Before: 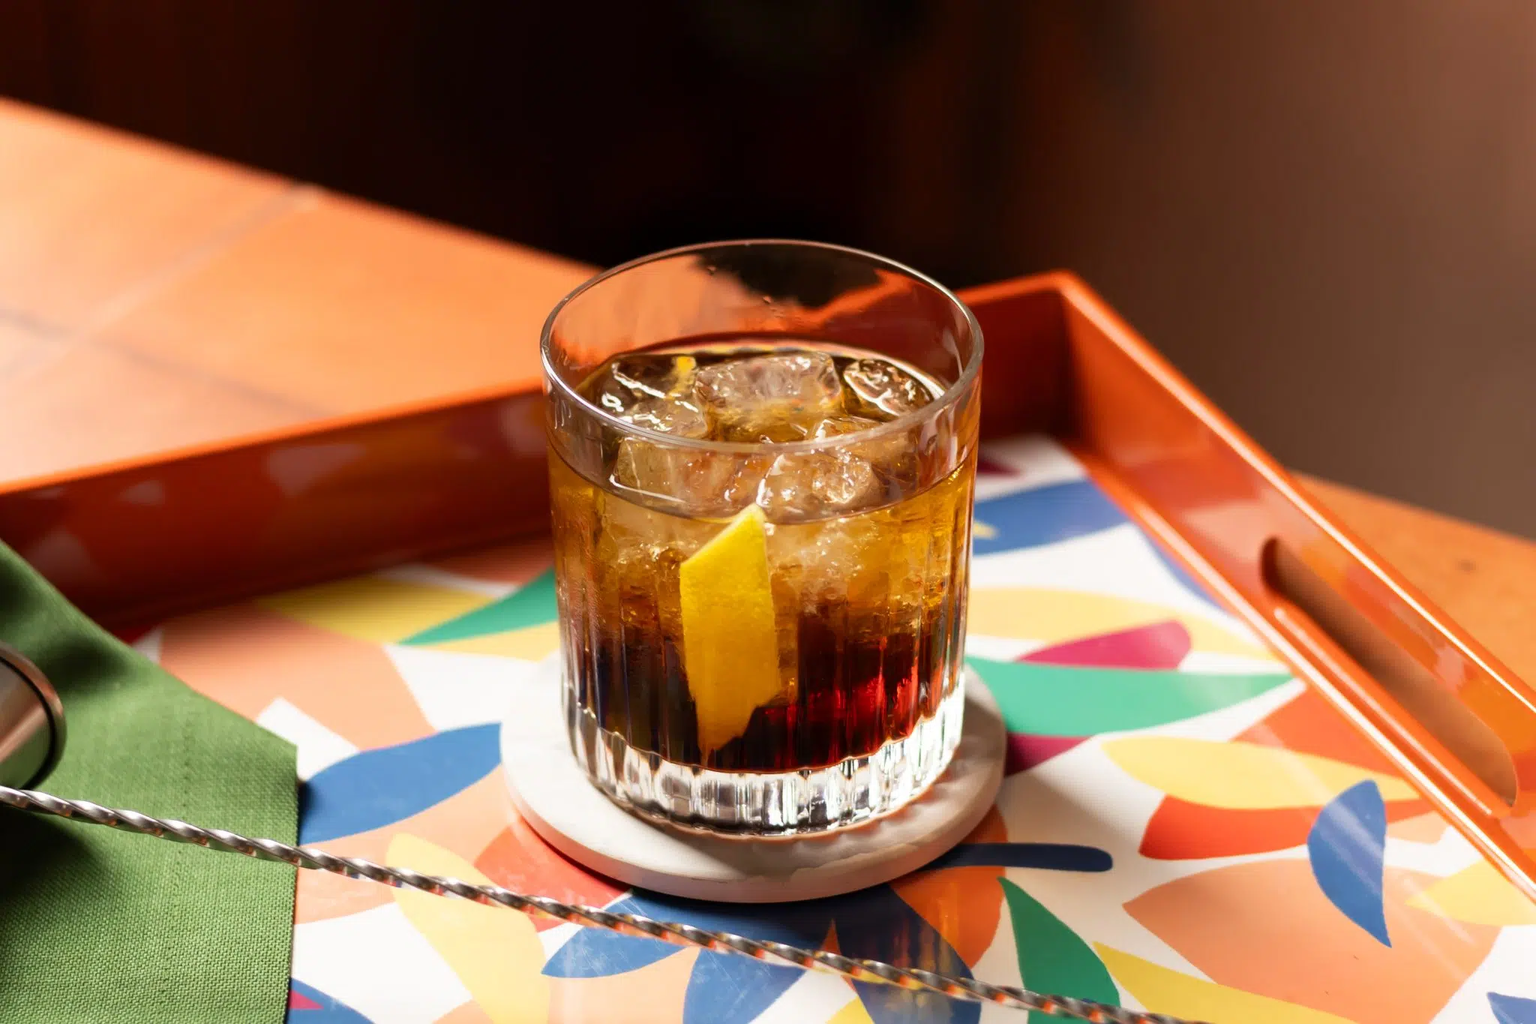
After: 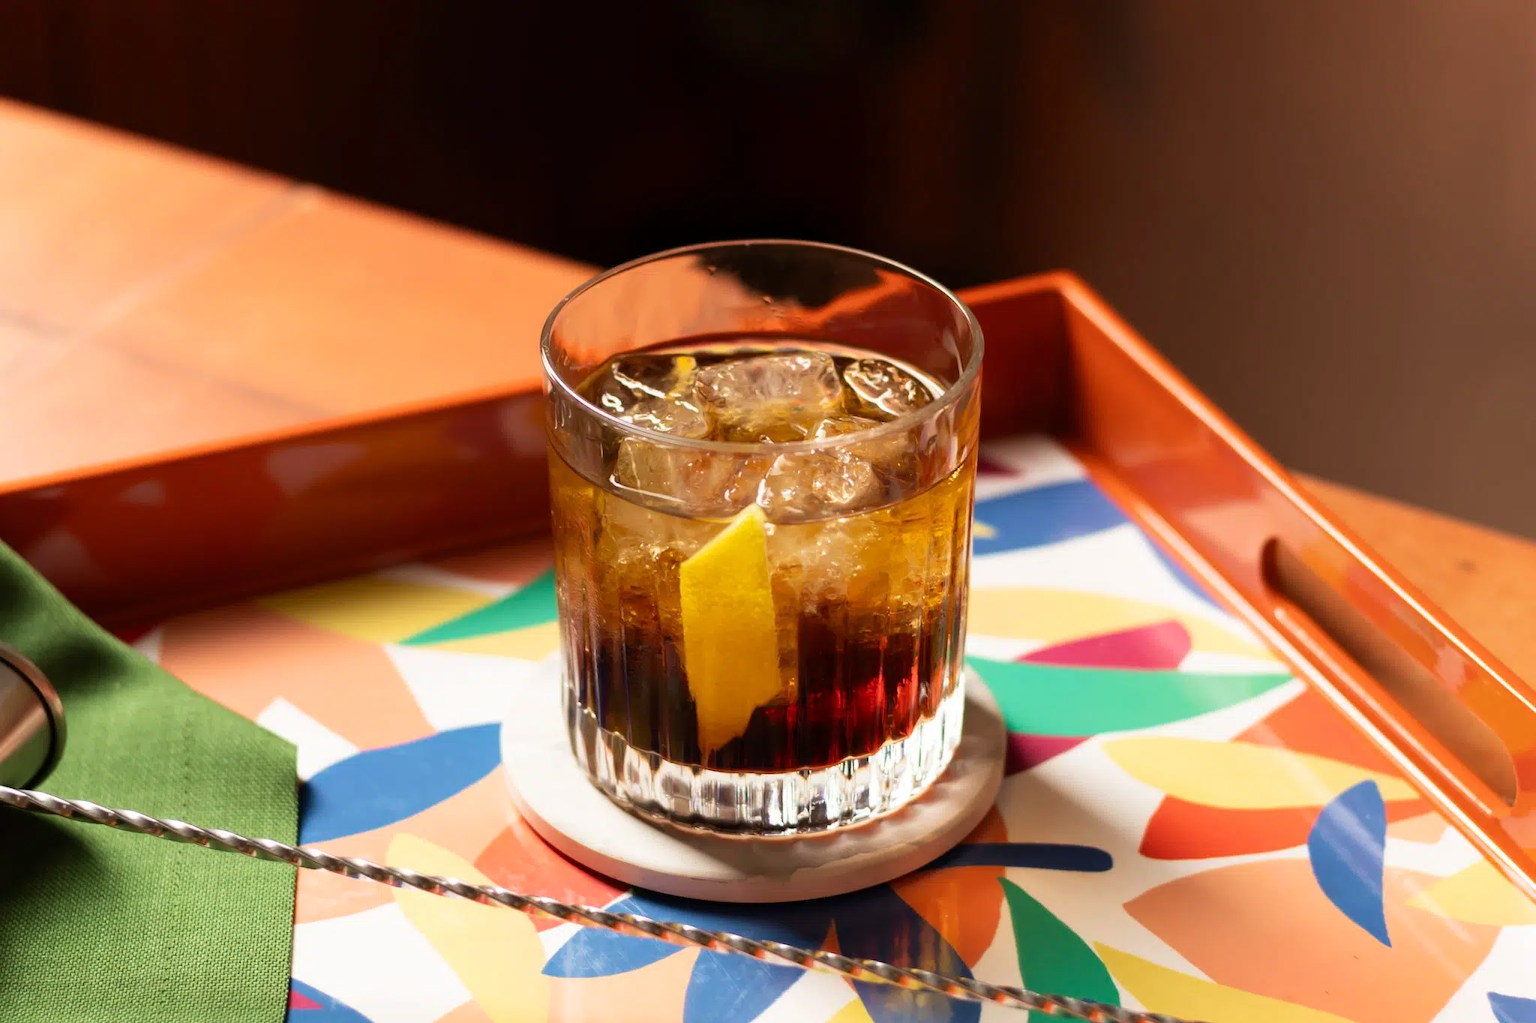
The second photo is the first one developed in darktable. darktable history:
white balance: emerald 1
velvia: on, module defaults
